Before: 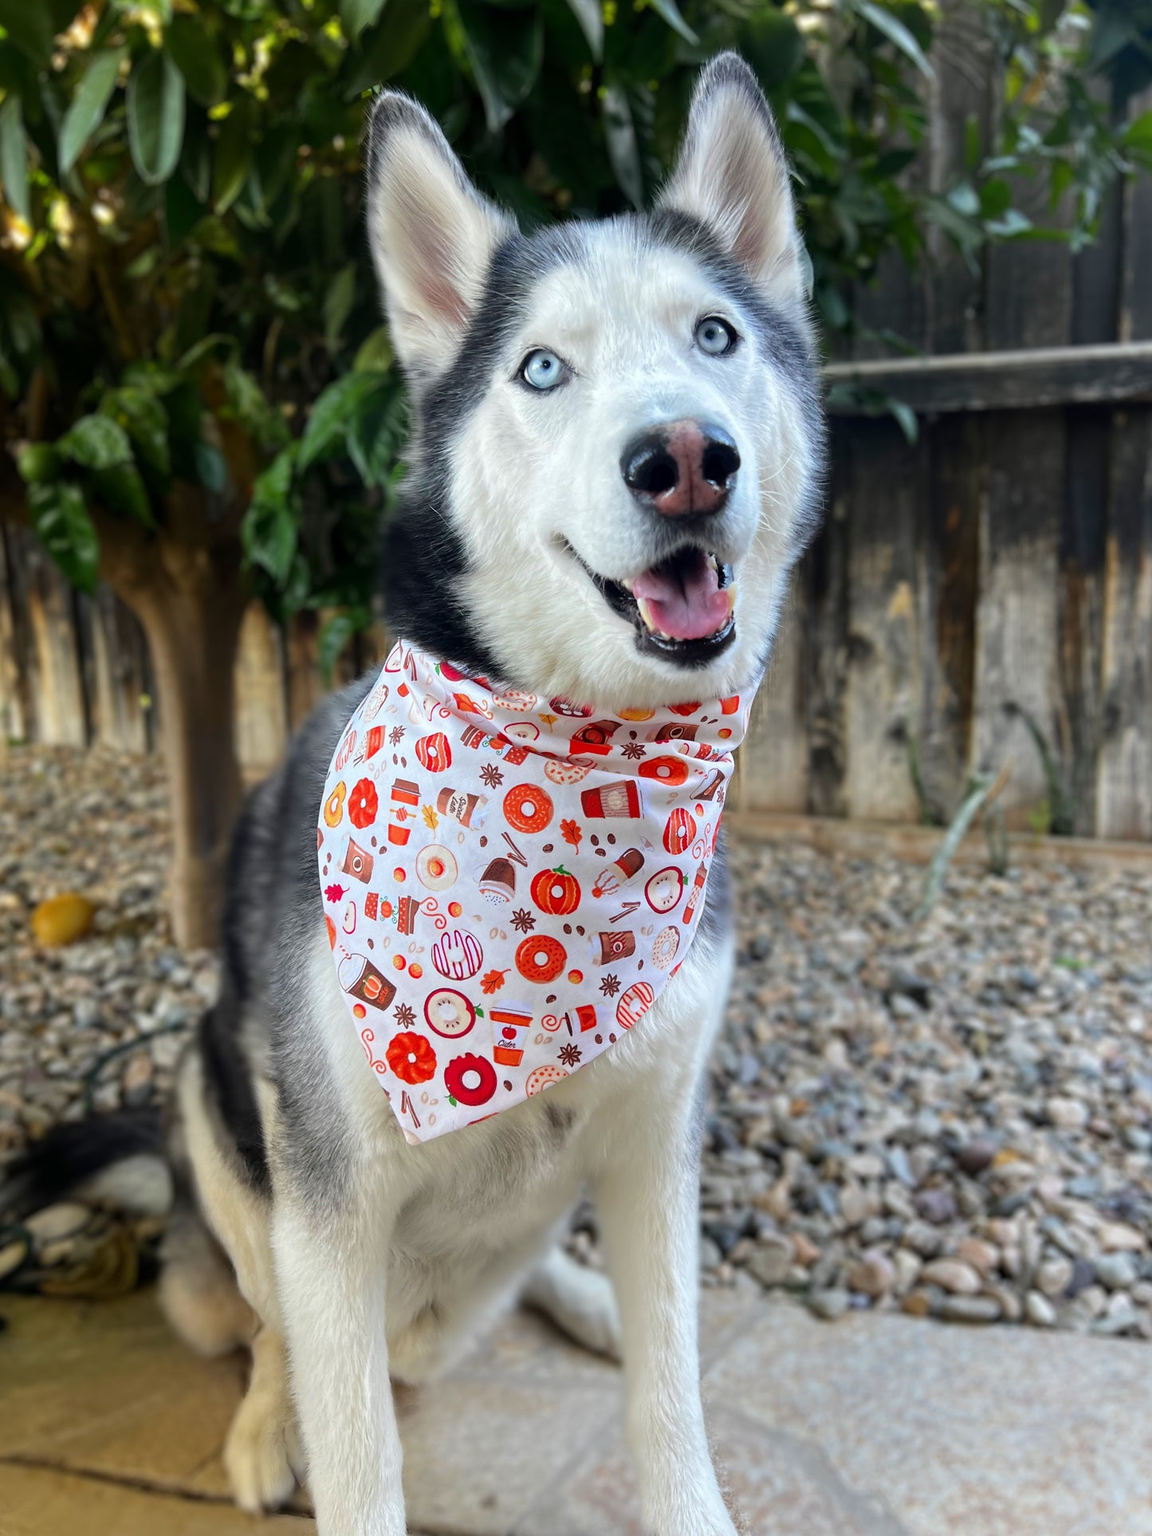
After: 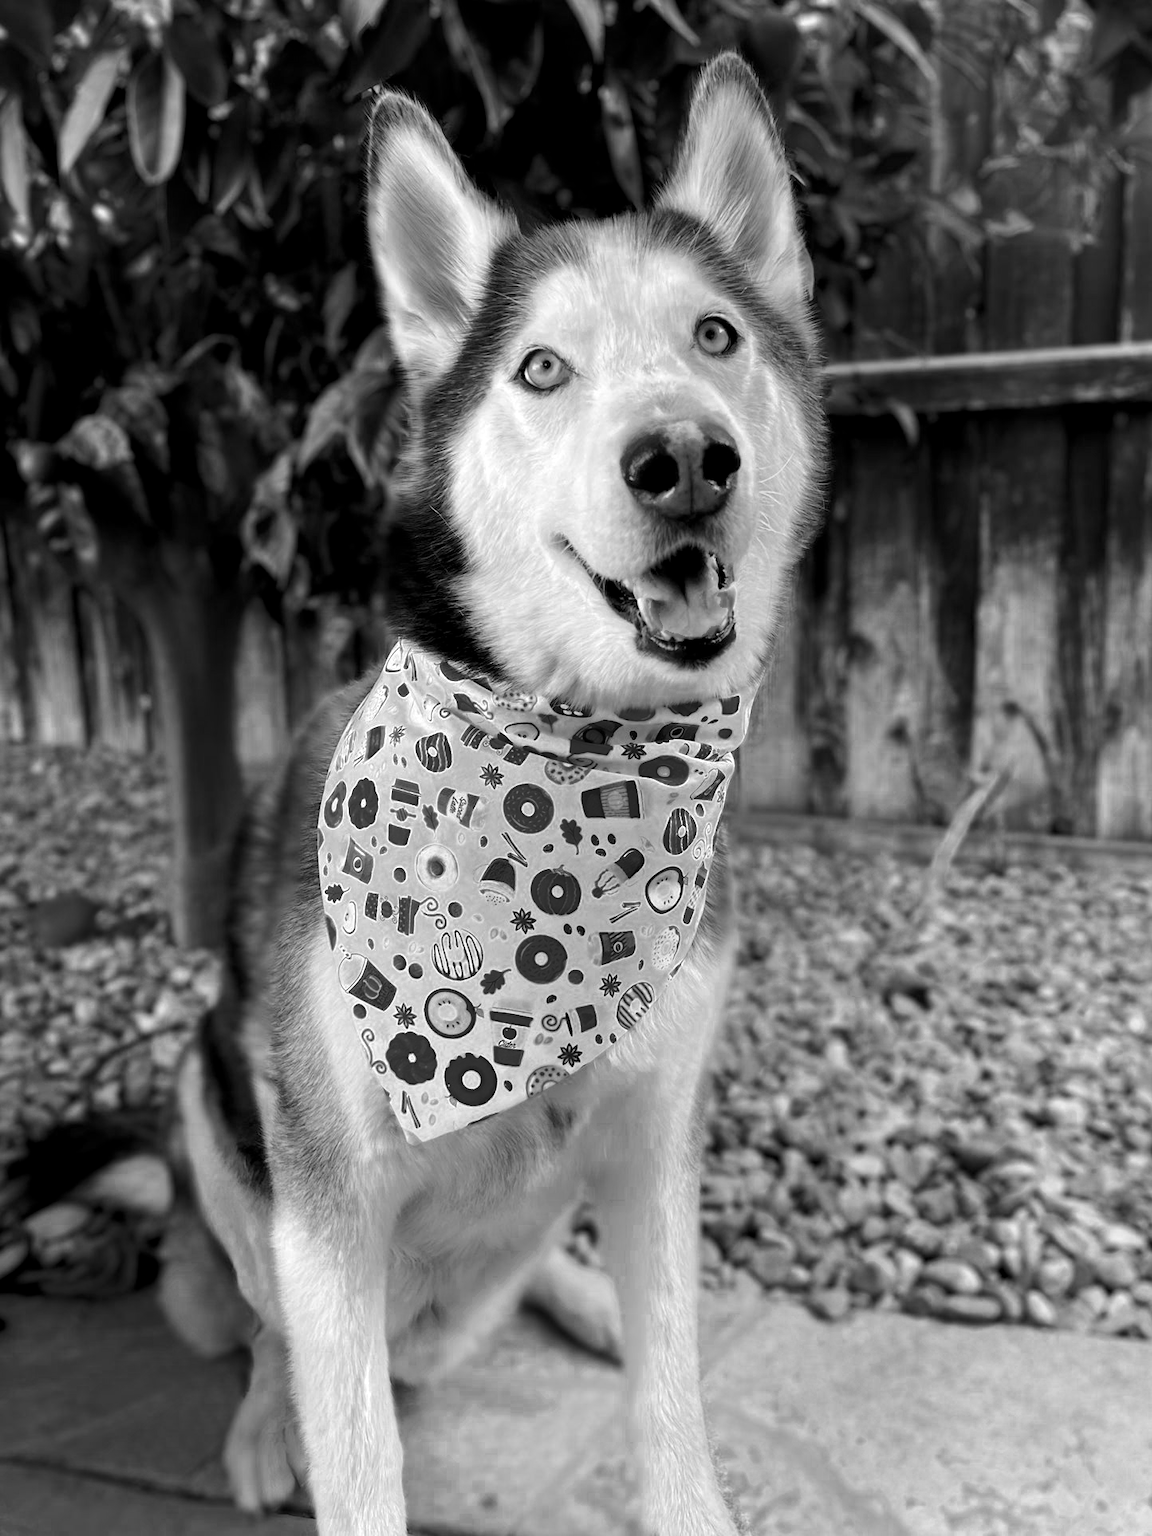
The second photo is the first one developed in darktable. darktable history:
exposure: compensate highlight preservation false
color zones: curves: ch0 [(0.002, 0.429) (0.121, 0.212) (0.198, 0.113) (0.276, 0.344) (0.331, 0.541) (0.41, 0.56) (0.482, 0.289) (0.619, 0.227) (0.721, 0.18) (0.821, 0.435) (0.928, 0.555) (1, 0.587)]; ch1 [(0, 0) (0.143, 0) (0.286, 0) (0.429, 0) (0.571, 0) (0.714, 0) (0.857, 0)]
color balance rgb: global offset › luminance -0.51%, perceptual saturation grading › global saturation 27.53%, perceptual saturation grading › highlights -25%, perceptual saturation grading › shadows 25%, perceptual brilliance grading › highlights 6.62%, perceptual brilliance grading › mid-tones 17.07%, perceptual brilliance grading › shadows -5.23%
